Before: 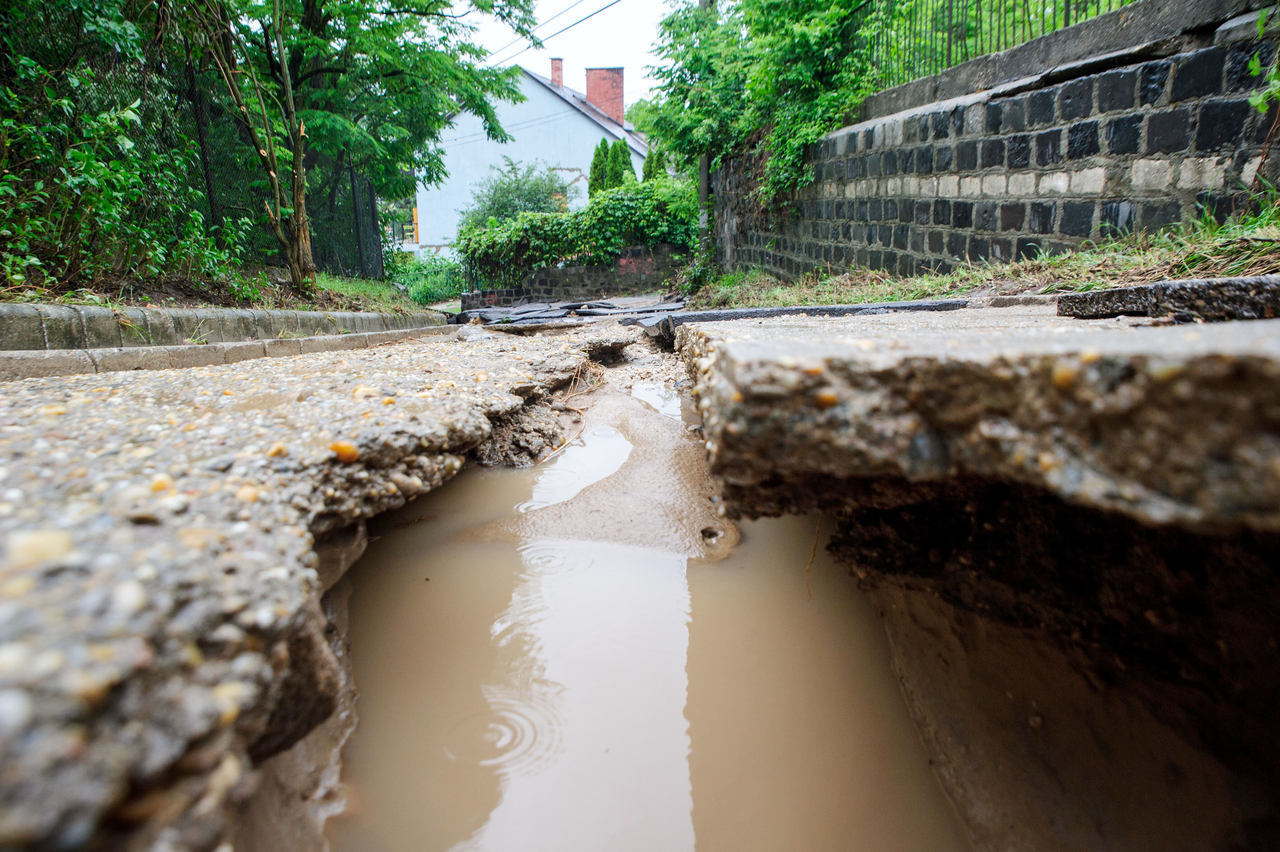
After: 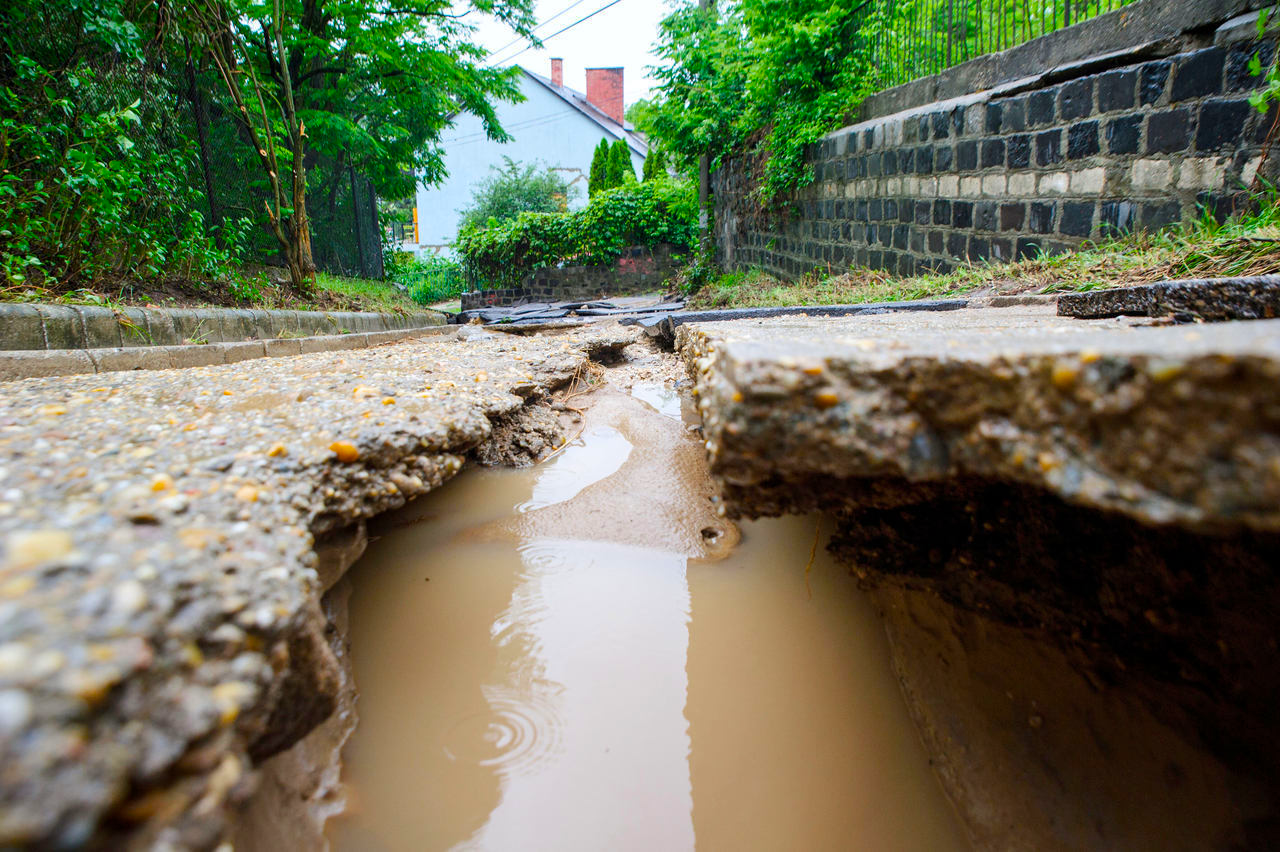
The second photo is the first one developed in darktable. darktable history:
color balance rgb: perceptual saturation grading › global saturation 30.083%, global vibrance 20%
